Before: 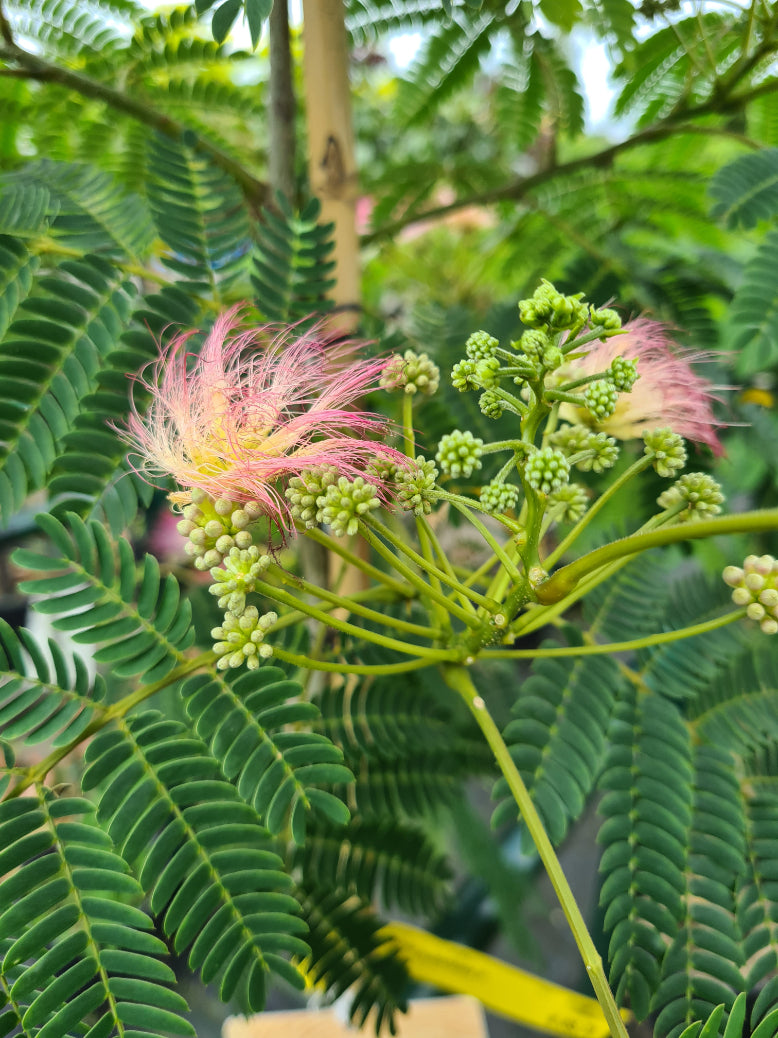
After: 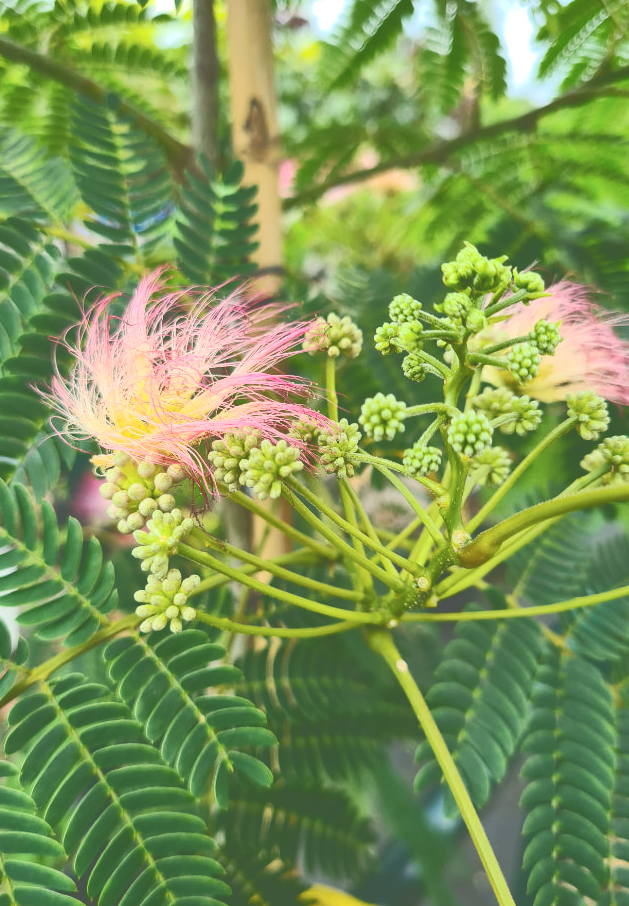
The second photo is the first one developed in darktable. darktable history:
tone curve: curves: ch0 [(0, 0) (0.003, 0.334) (0.011, 0.338) (0.025, 0.338) (0.044, 0.338) (0.069, 0.339) (0.1, 0.342) (0.136, 0.343) (0.177, 0.349) (0.224, 0.36) (0.277, 0.385) (0.335, 0.42) (0.399, 0.465) (0.468, 0.535) (0.543, 0.632) (0.623, 0.73) (0.709, 0.814) (0.801, 0.879) (0.898, 0.935) (1, 1)], color space Lab, independent channels, preserve colors none
crop: left 9.937%, top 3.569%, right 9.155%, bottom 9.103%
